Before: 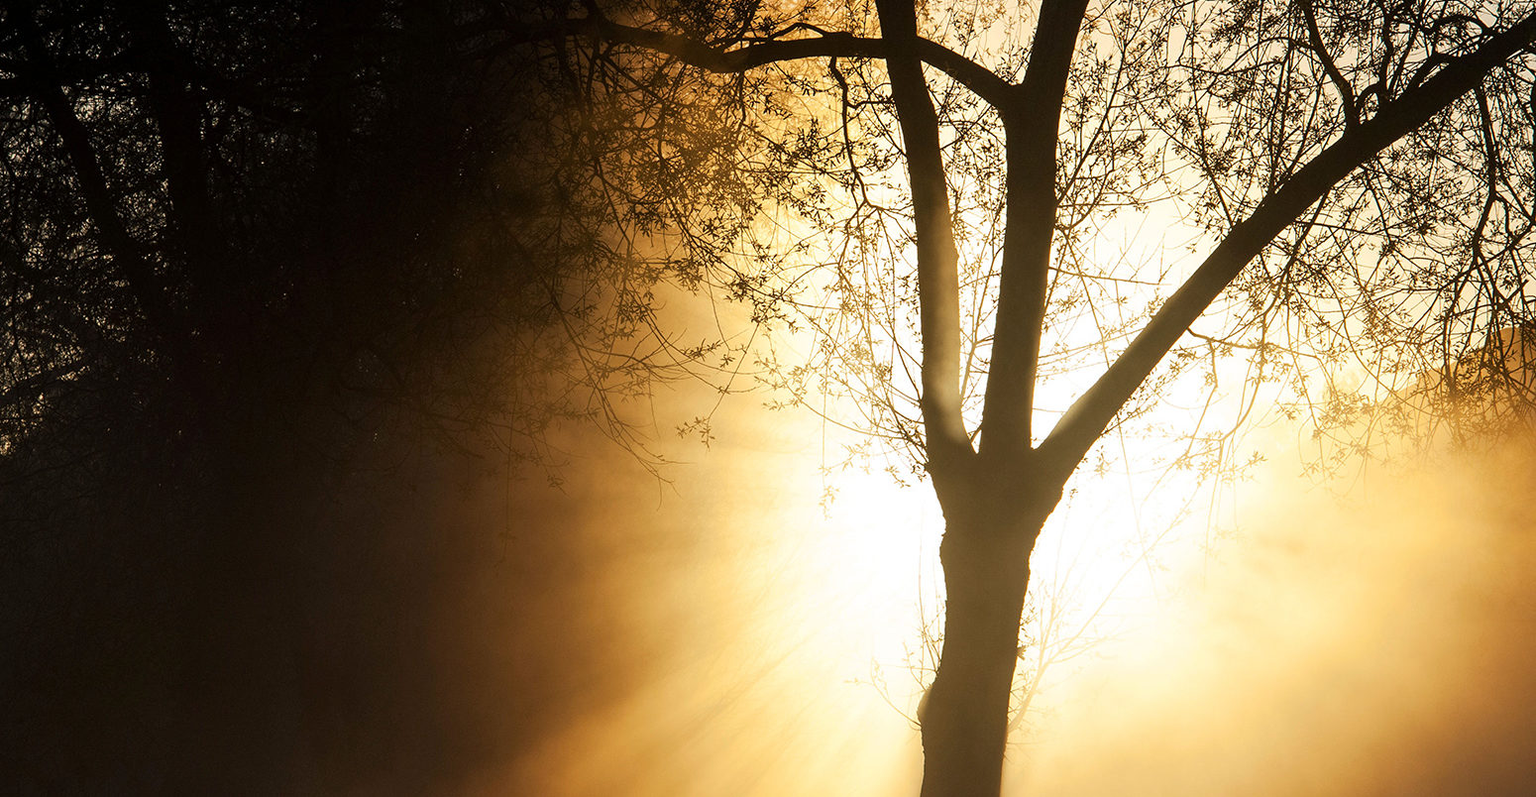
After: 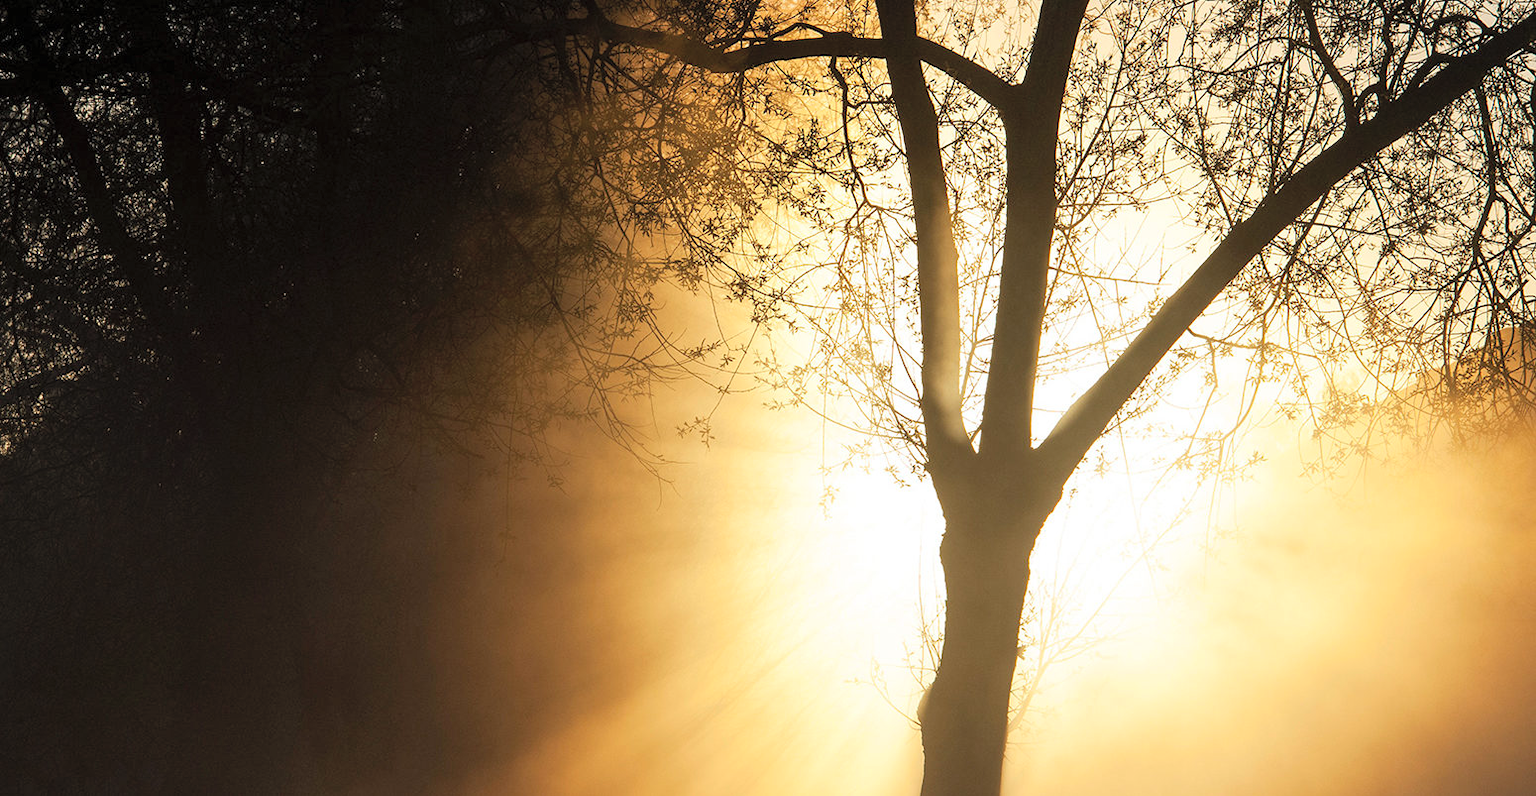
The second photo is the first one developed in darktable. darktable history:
contrast brightness saturation: brightness 0.133
